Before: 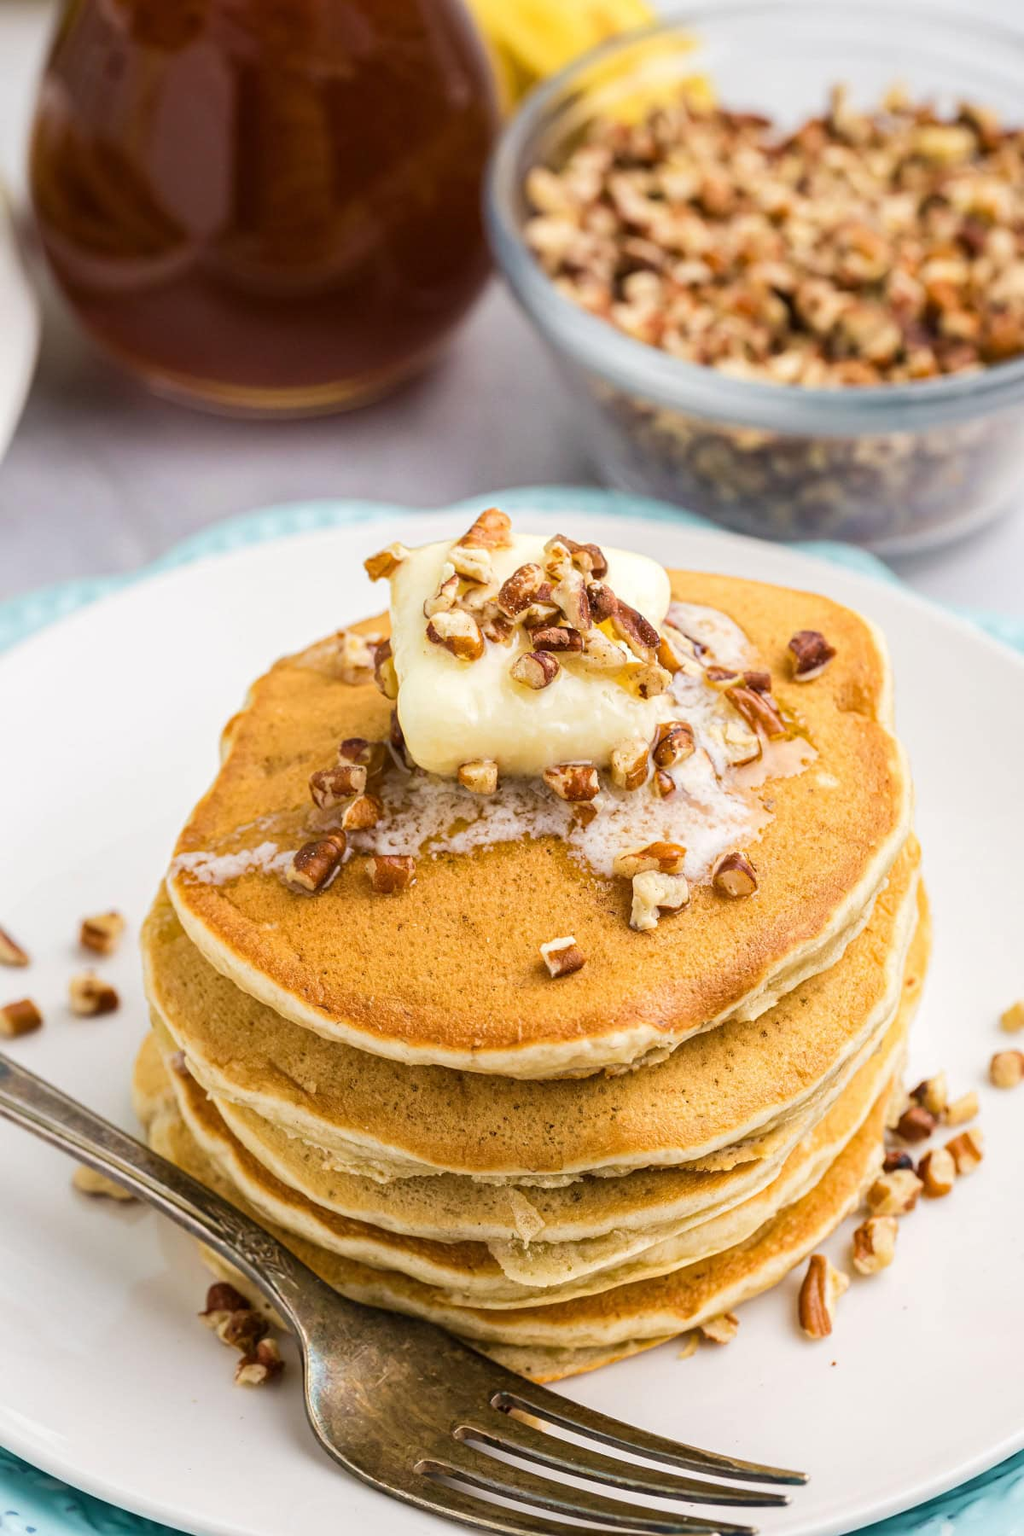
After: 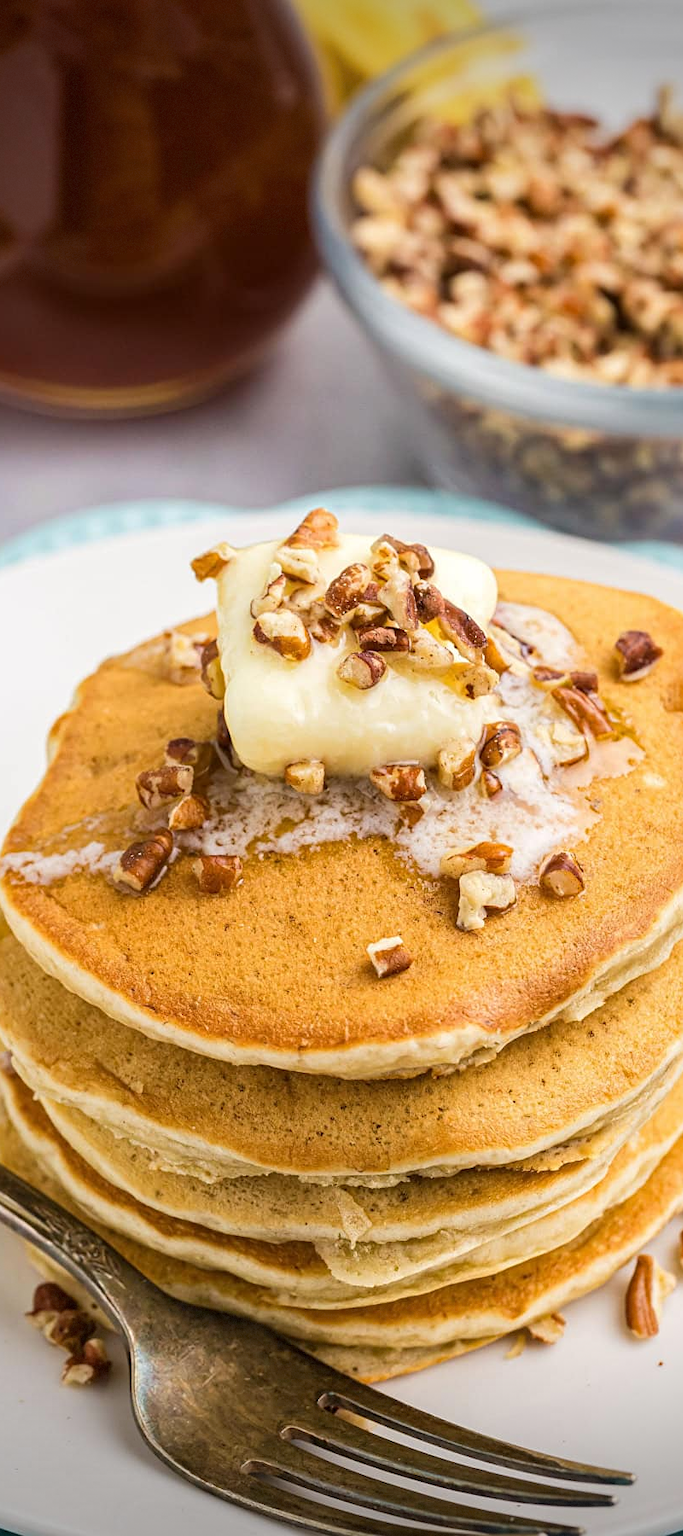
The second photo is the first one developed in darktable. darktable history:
sharpen: amount 0.216
vignetting: fall-off start 100.9%, saturation -0.031, width/height ratio 1.309, dithering 8-bit output
crop: left 16.986%, right 16.213%
